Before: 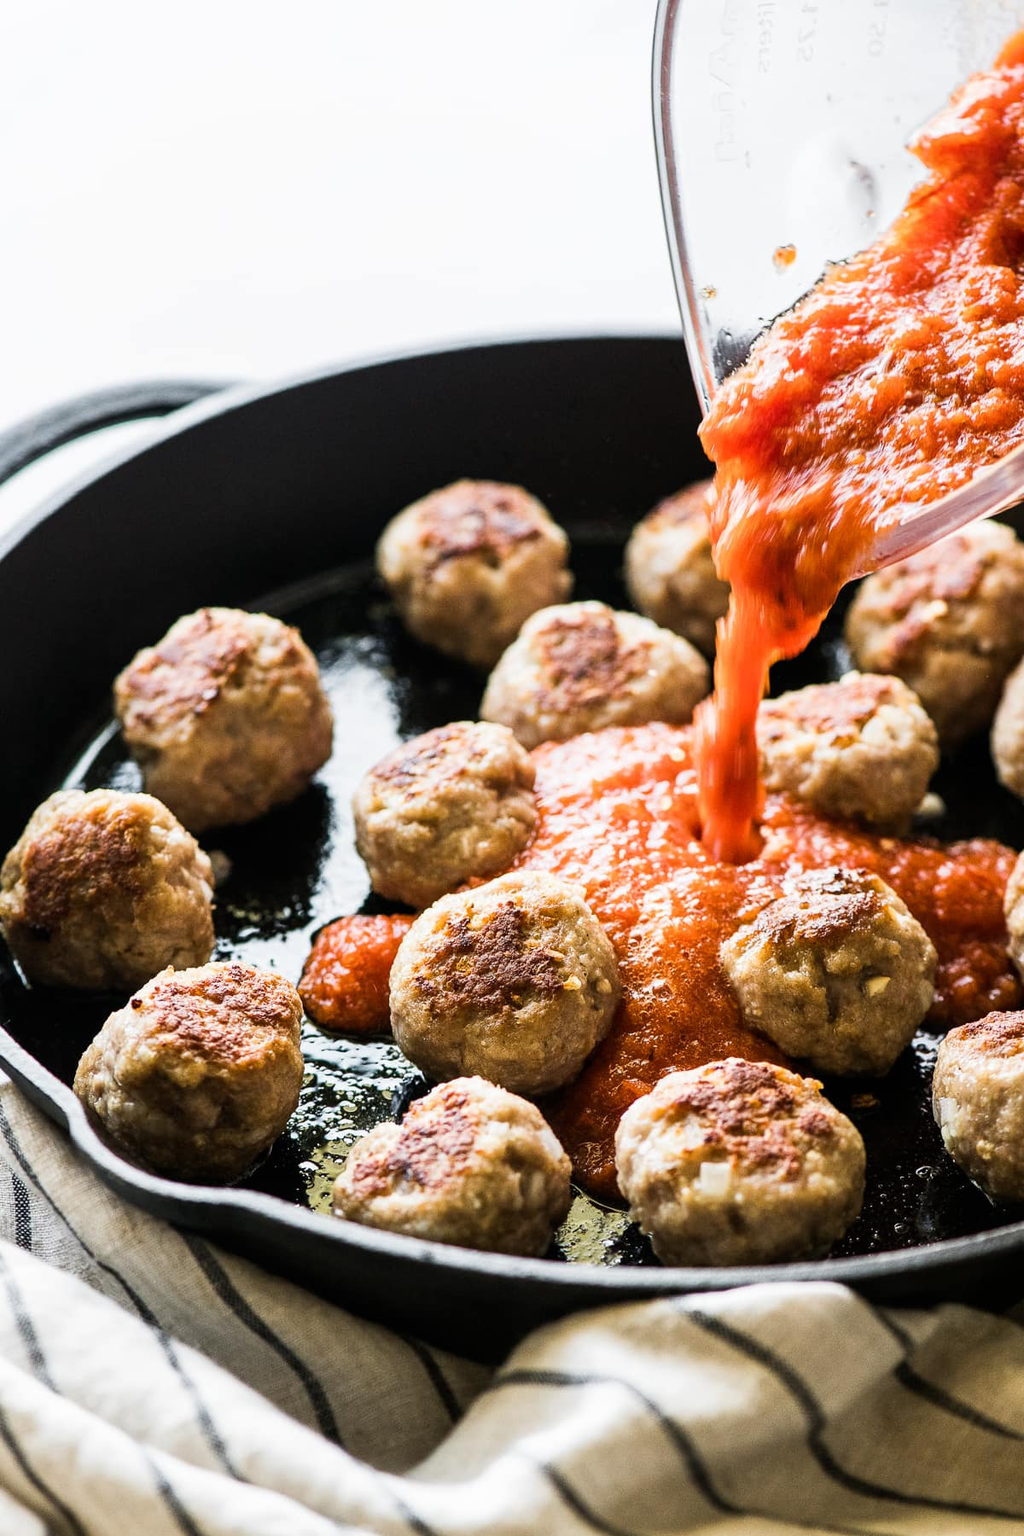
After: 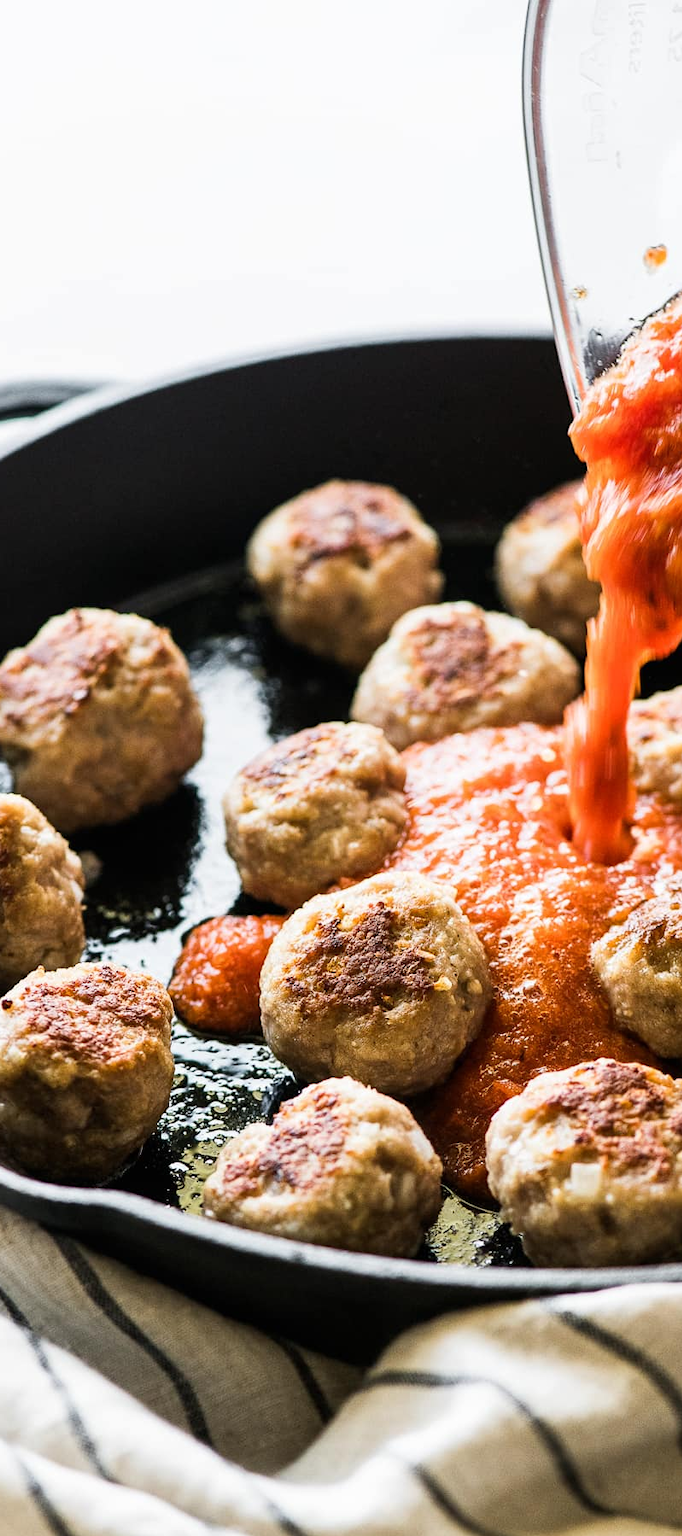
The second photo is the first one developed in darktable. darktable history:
crop and rotate: left 12.749%, right 20.585%
